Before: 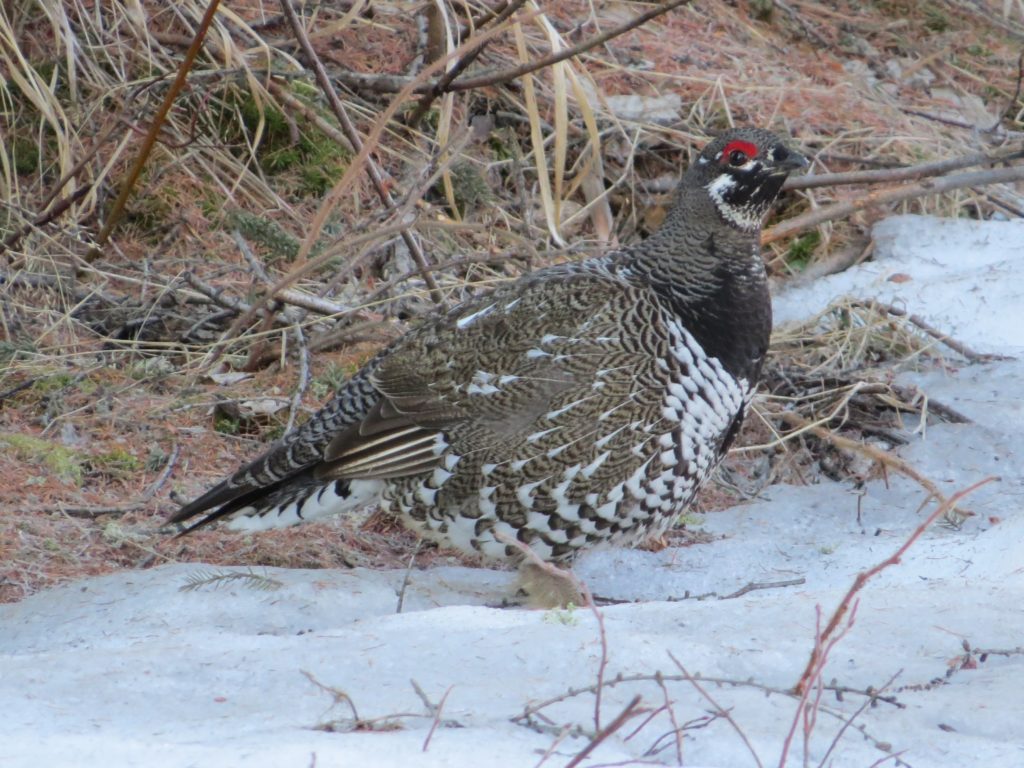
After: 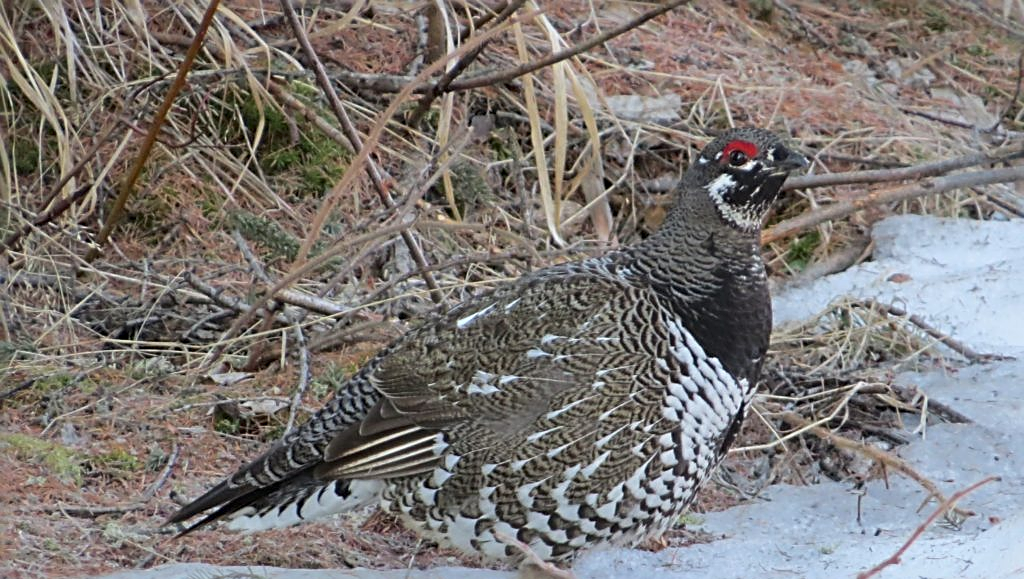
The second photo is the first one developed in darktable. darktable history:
crop: bottom 24.601%
sharpen: radius 2.819, amount 0.731
